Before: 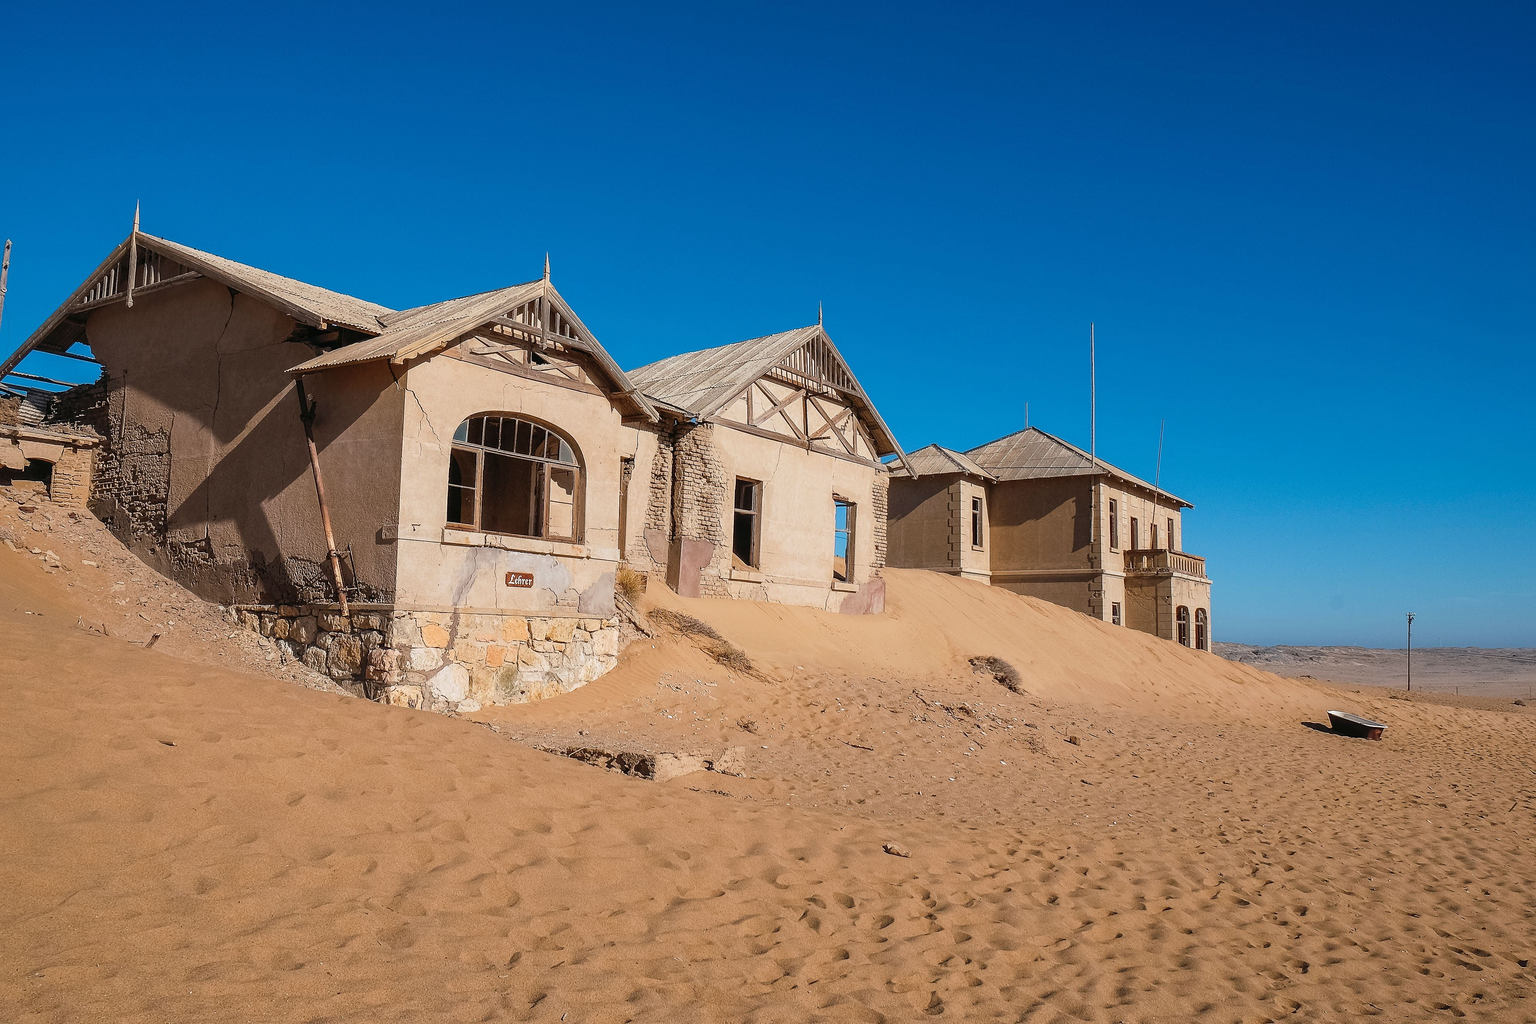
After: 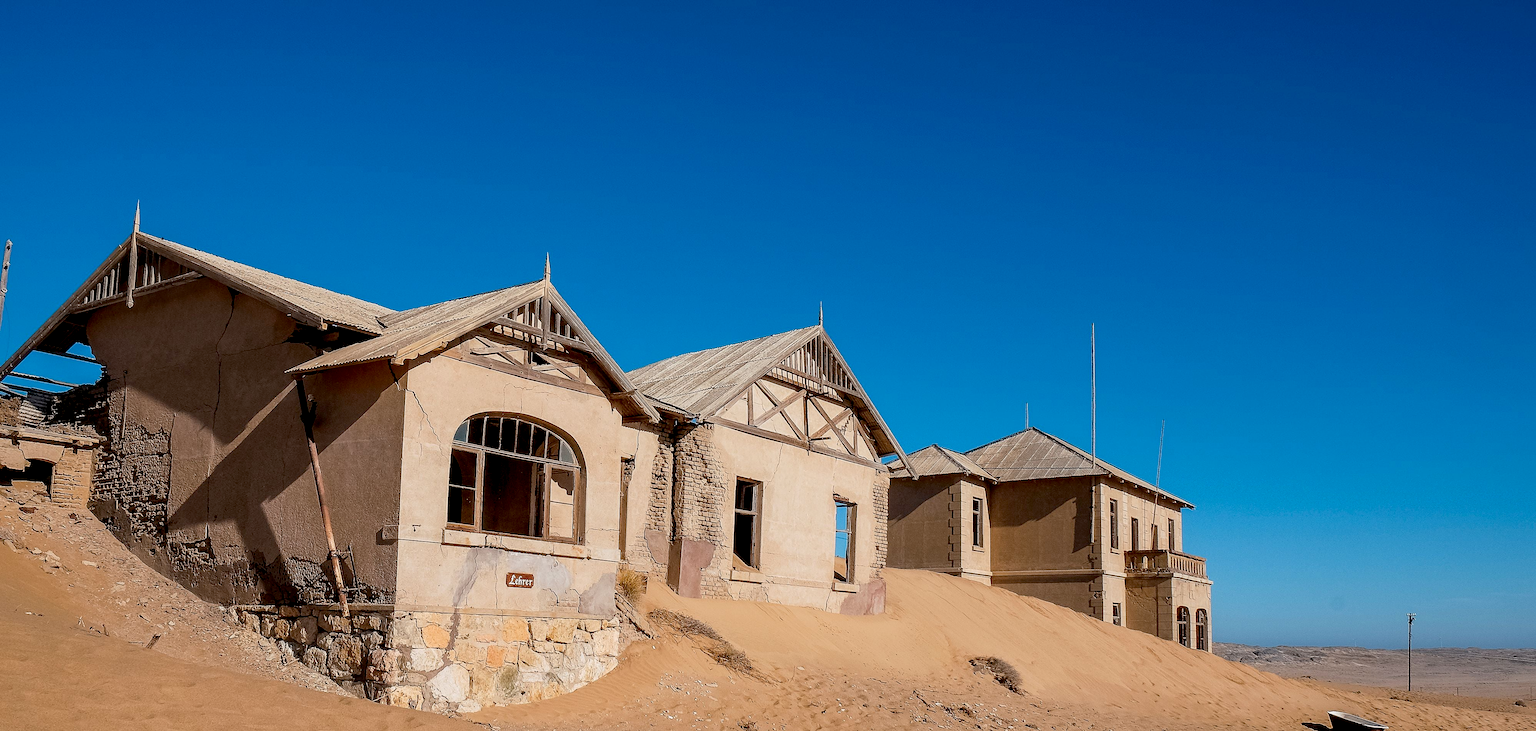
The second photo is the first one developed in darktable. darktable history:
exposure: black level correction 0.011, compensate highlight preservation false
crop: bottom 28.576%
